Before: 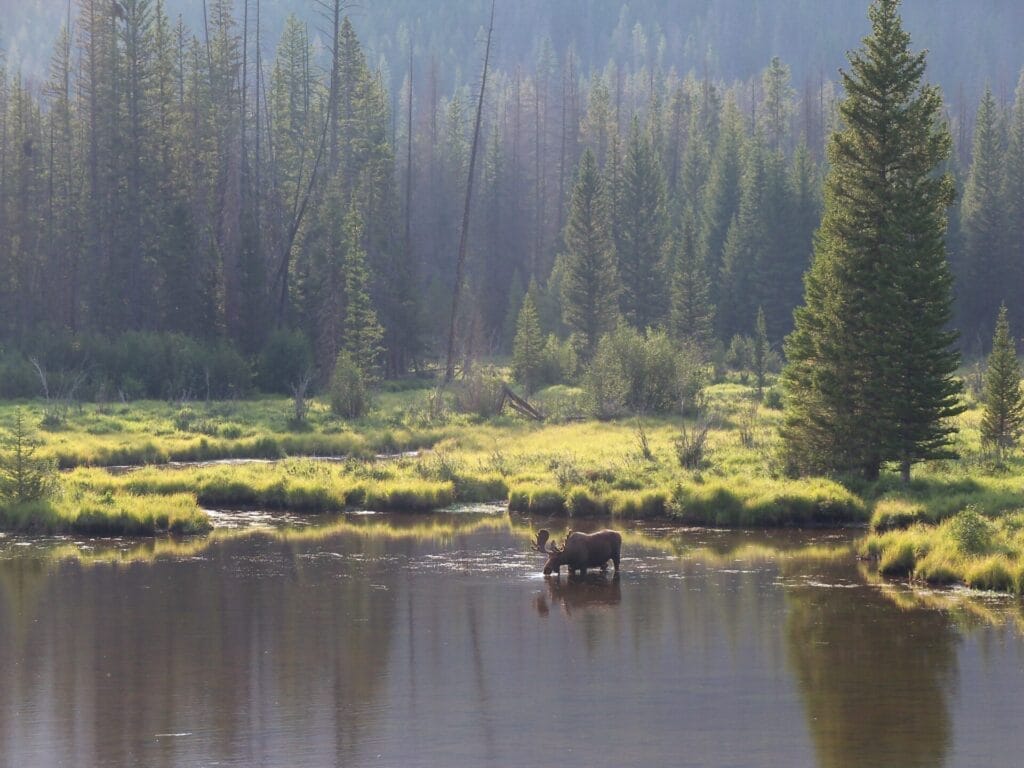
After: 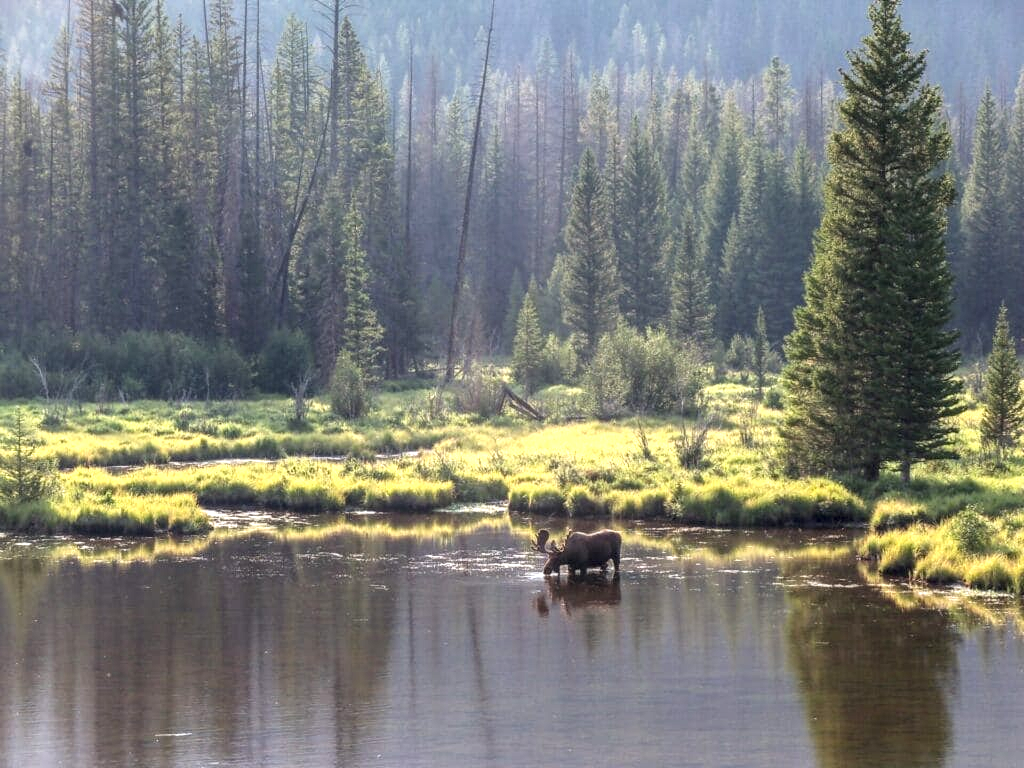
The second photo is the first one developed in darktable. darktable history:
exposure: black level correction 0.001, exposure 0.142 EV, compensate highlight preservation false
local contrast: highlights 10%, shadows 38%, detail 183%, midtone range 0.47
contrast brightness saturation: contrast 0.025, brightness 0.059, saturation 0.134
